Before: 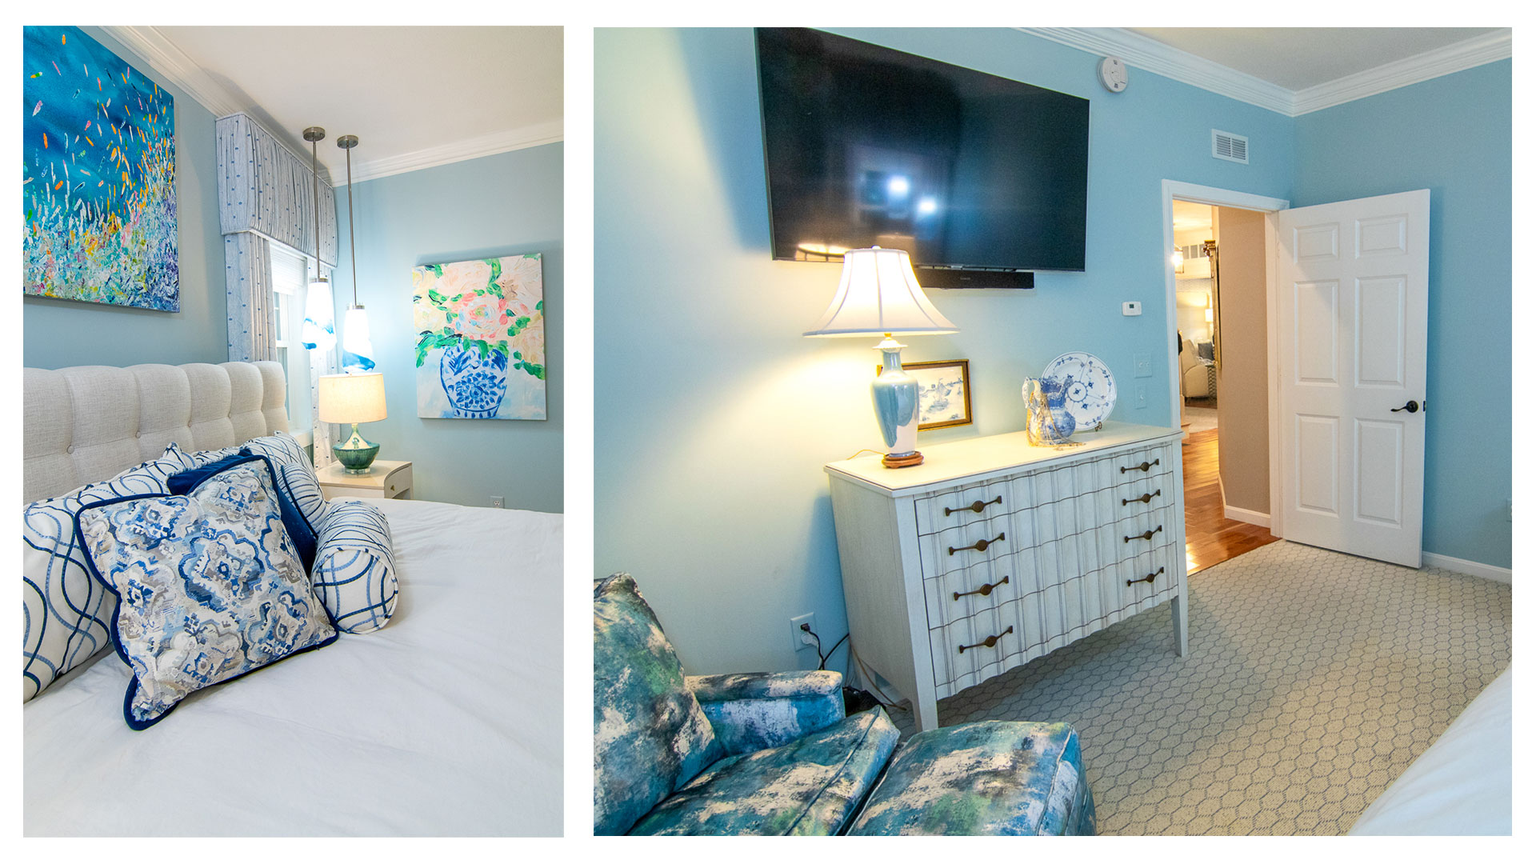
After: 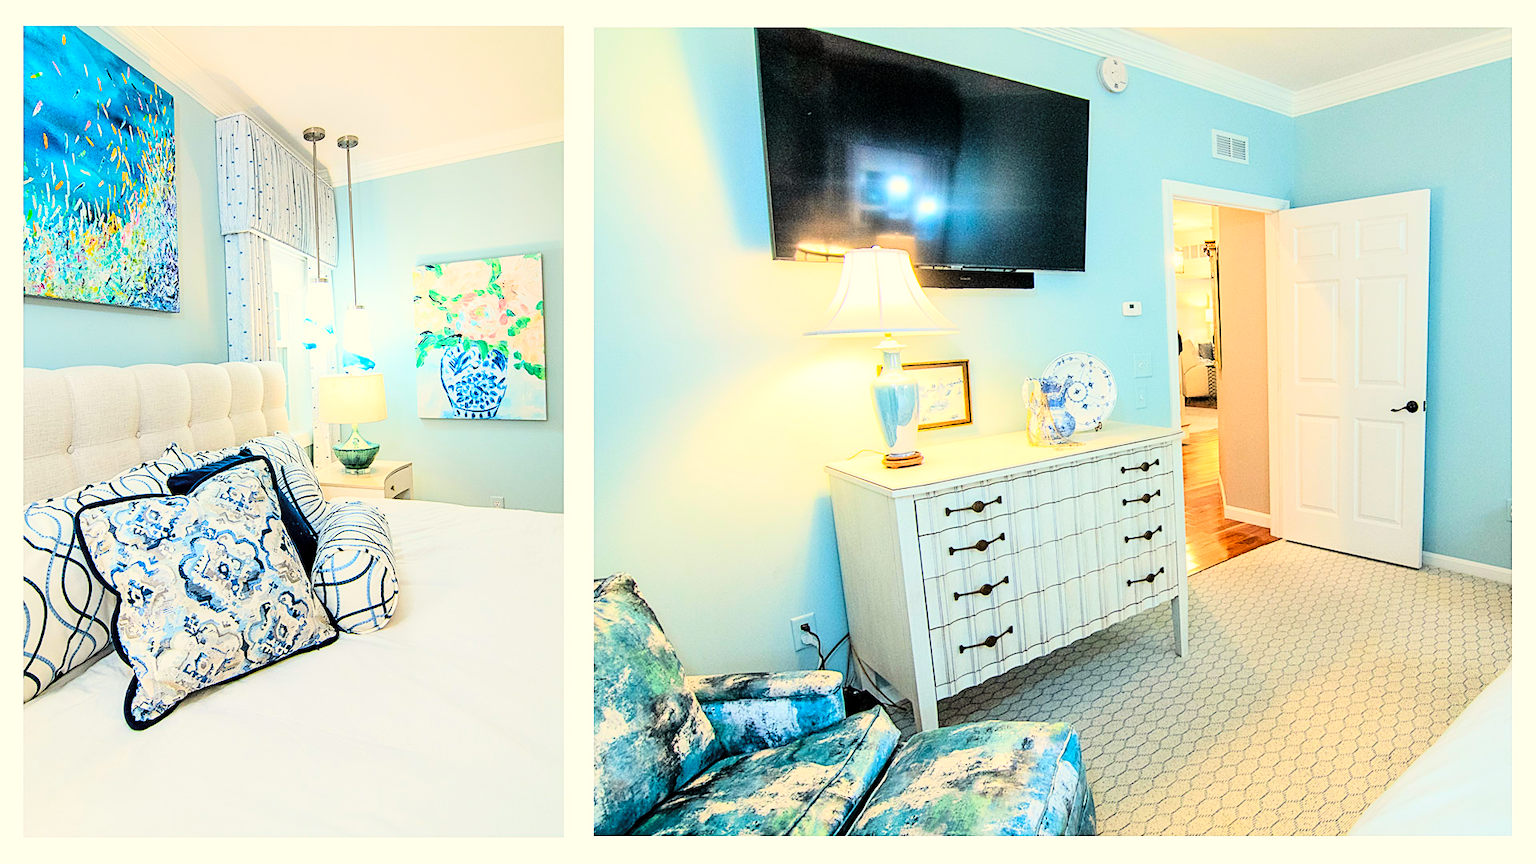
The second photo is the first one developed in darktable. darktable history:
sharpen: on, module defaults
white balance: red 1.029, blue 0.92
tone curve: curves: ch0 [(0, 0) (0.004, 0) (0.133, 0.071) (0.325, 0.456) (0.832, 0.957) (1, 1)], color space Lab, linked channels, preserve colors none
